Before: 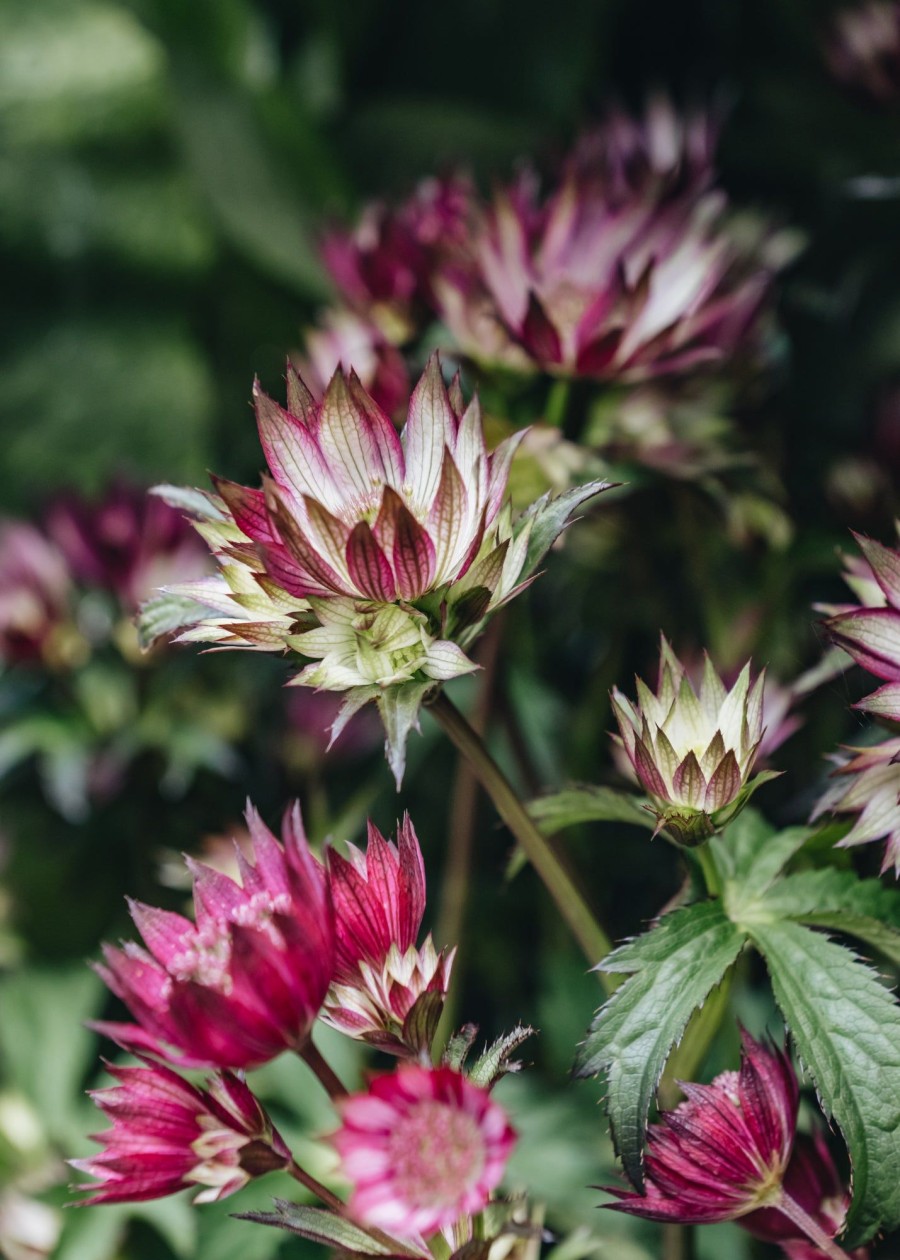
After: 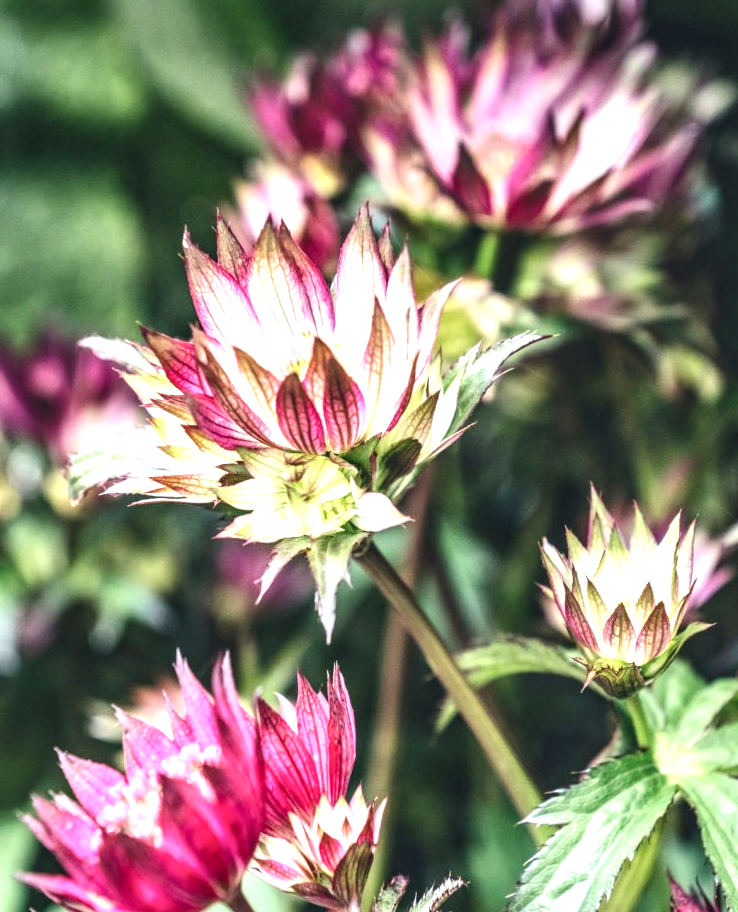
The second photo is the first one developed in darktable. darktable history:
contrast brightness saturation: contrast 0.147, brightness 0.04
exposure: black level correction 0, exposure 1.503 EV, compensate highlight preservation false
crop: left 7.808%, top 11.805%, right 10.132%, bottom 15.423%
local contrast: detail 130%
